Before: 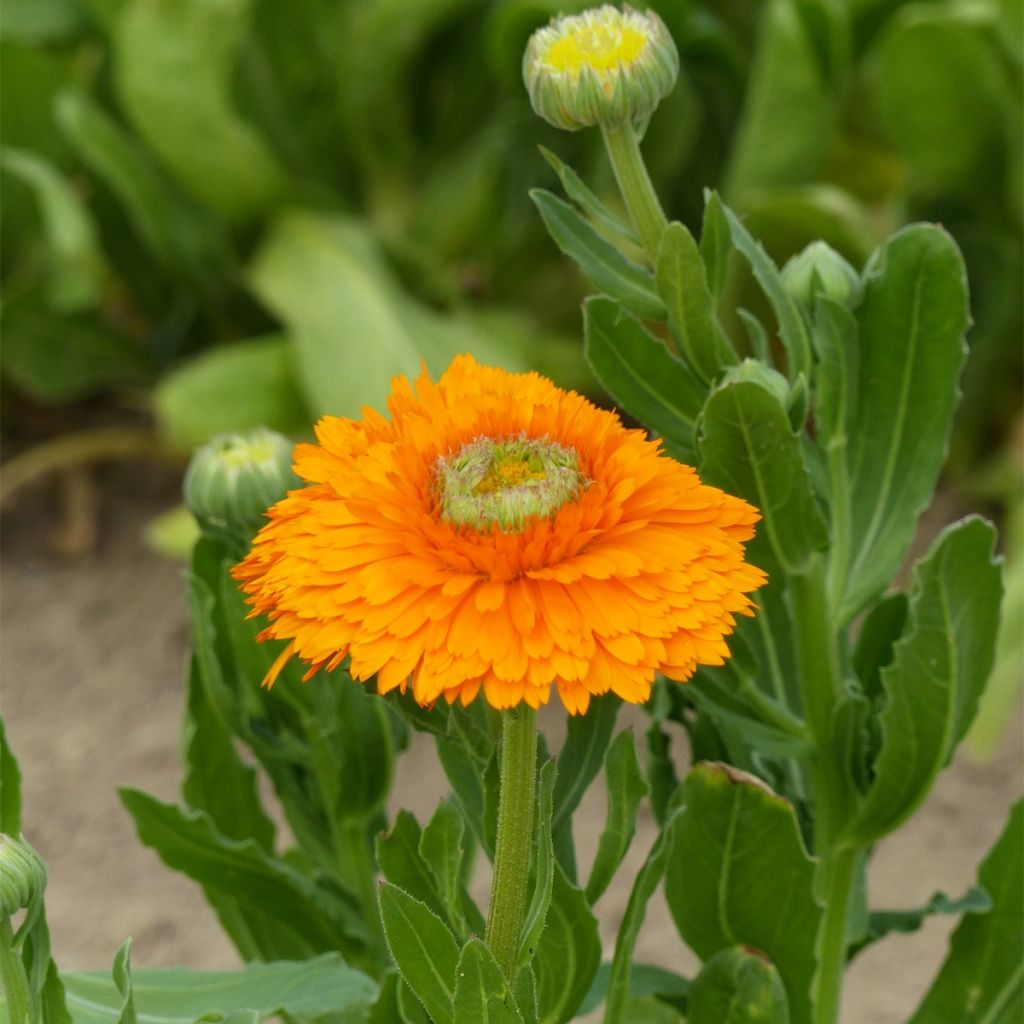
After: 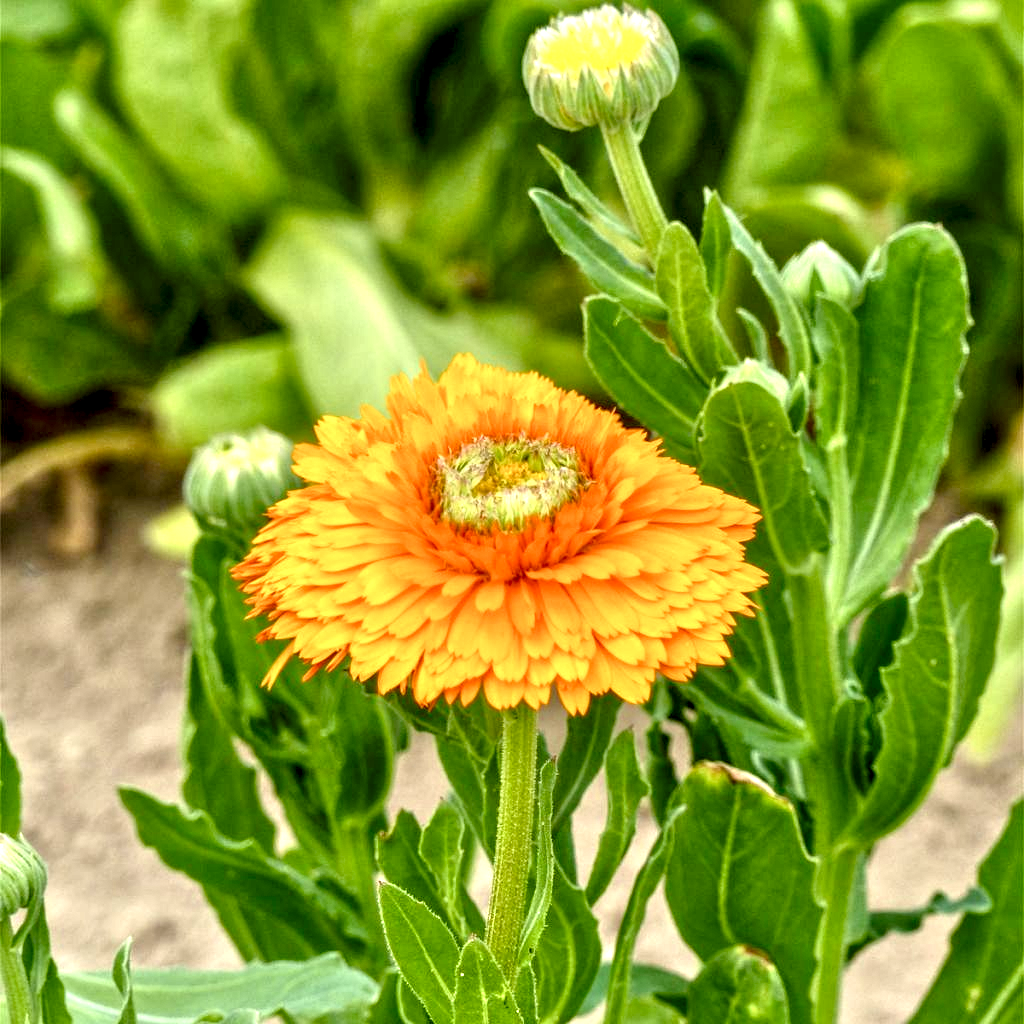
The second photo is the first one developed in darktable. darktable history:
local contrast: highlights 22%, detail 195%
color balance rgb: power › hue 329.01°, highlights gain › chroma 0.205%, highlights gain › hue 329.89°, linear chroma grading › global chroma 15.529%, perceptual saturation grading › global saturation 0.397%, perceptual saturation grading › highlights -19.792%, perceptual saturation grading › shadows 19.737%, perceptual brilliance grading › global brilliance 10.062%
tone equalizer: -7 EV 0.147 EV, -6 EV 0.619 EV, -5 EV 1.13 EV, -4 EV 1.35 EV, -3 EV 1.14 EV, -2 EV 0.6 EV, -1 EV 0.15 EV, luminance estimator HSV value / RGB max
